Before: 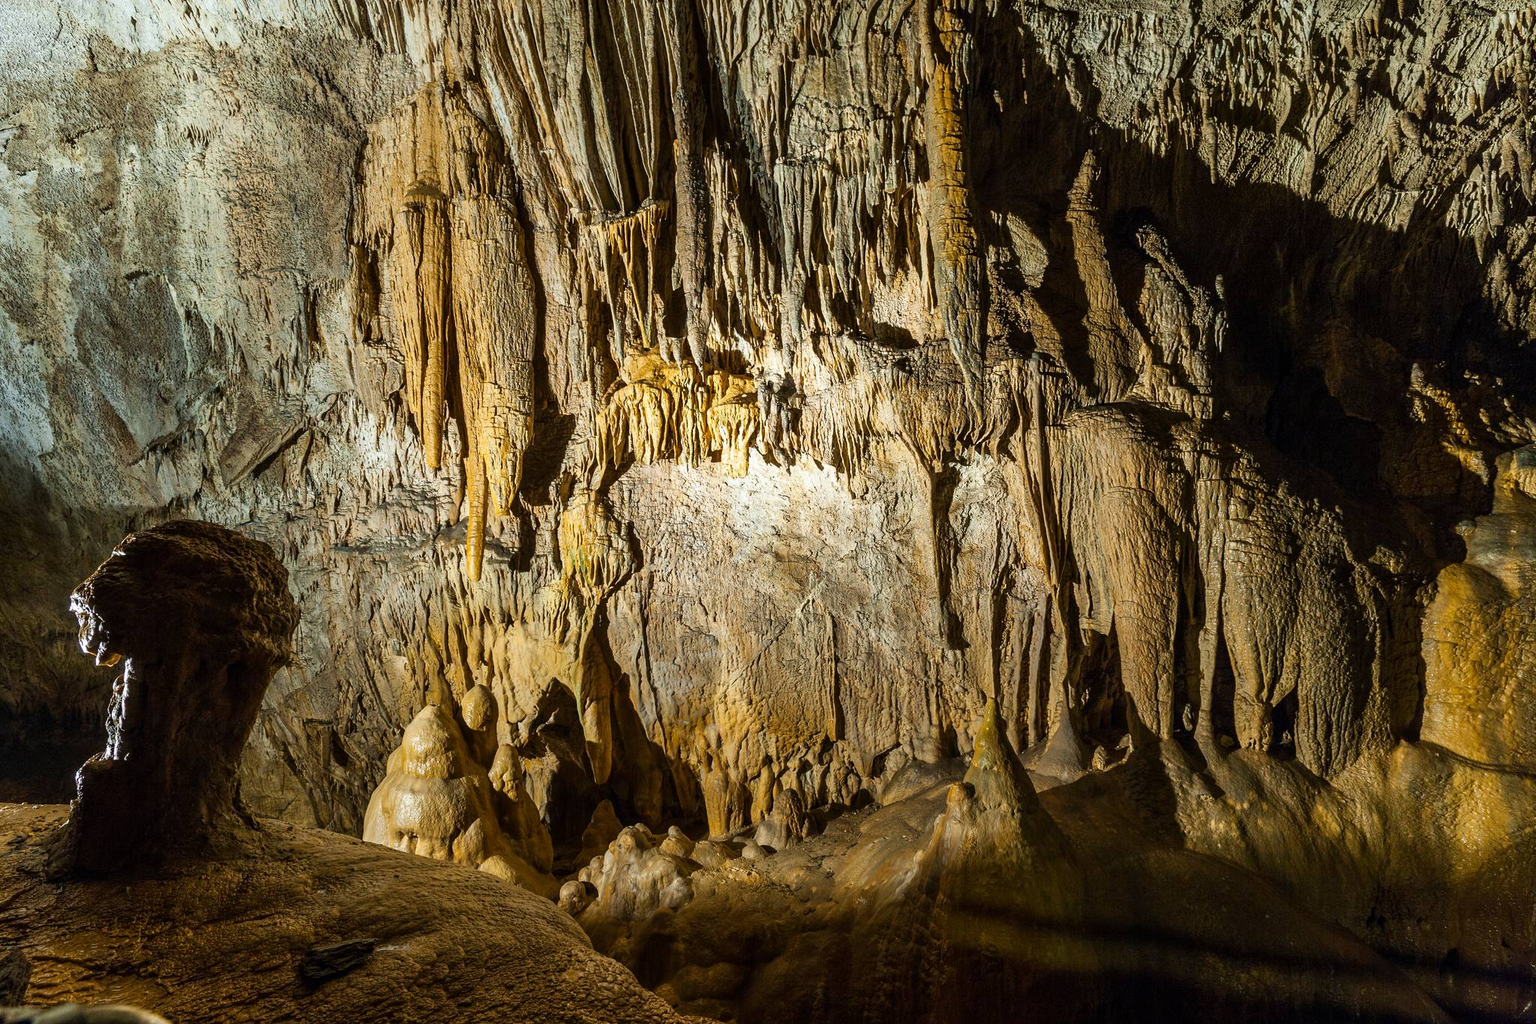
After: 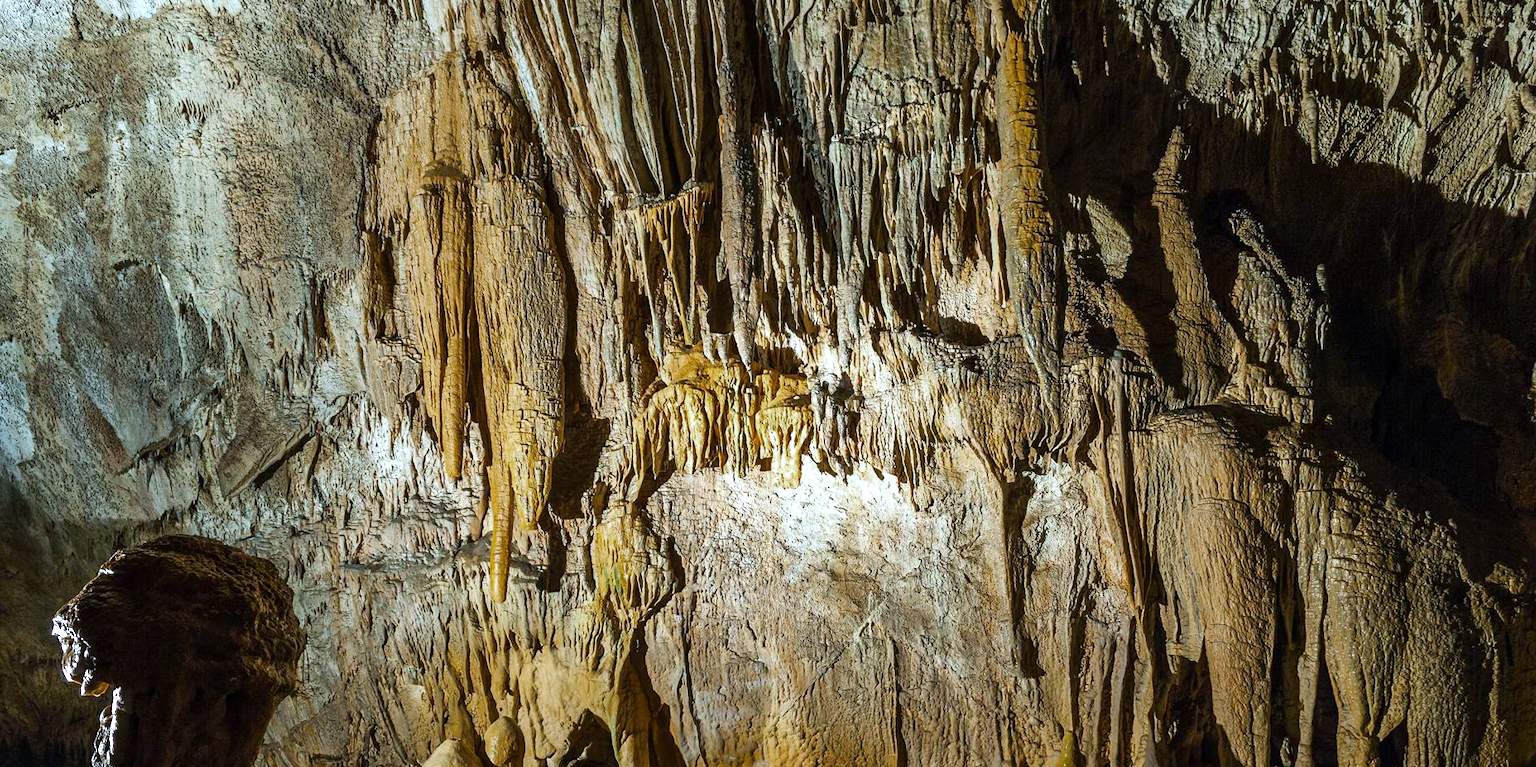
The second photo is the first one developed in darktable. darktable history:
color zones: curves: ch0 [(0.203, 0.433) (0.607, 0.517) (0.697, 0.696) (0.705, 0.897)]
color calibration: x 0.37, y 0.382, temperature 4313.32 K
exposure: exposure 0.2 EV, compensate highlight preservation false
crop: left 1.509%, top 3.452%, right 7.696%, bottom 28.452%
